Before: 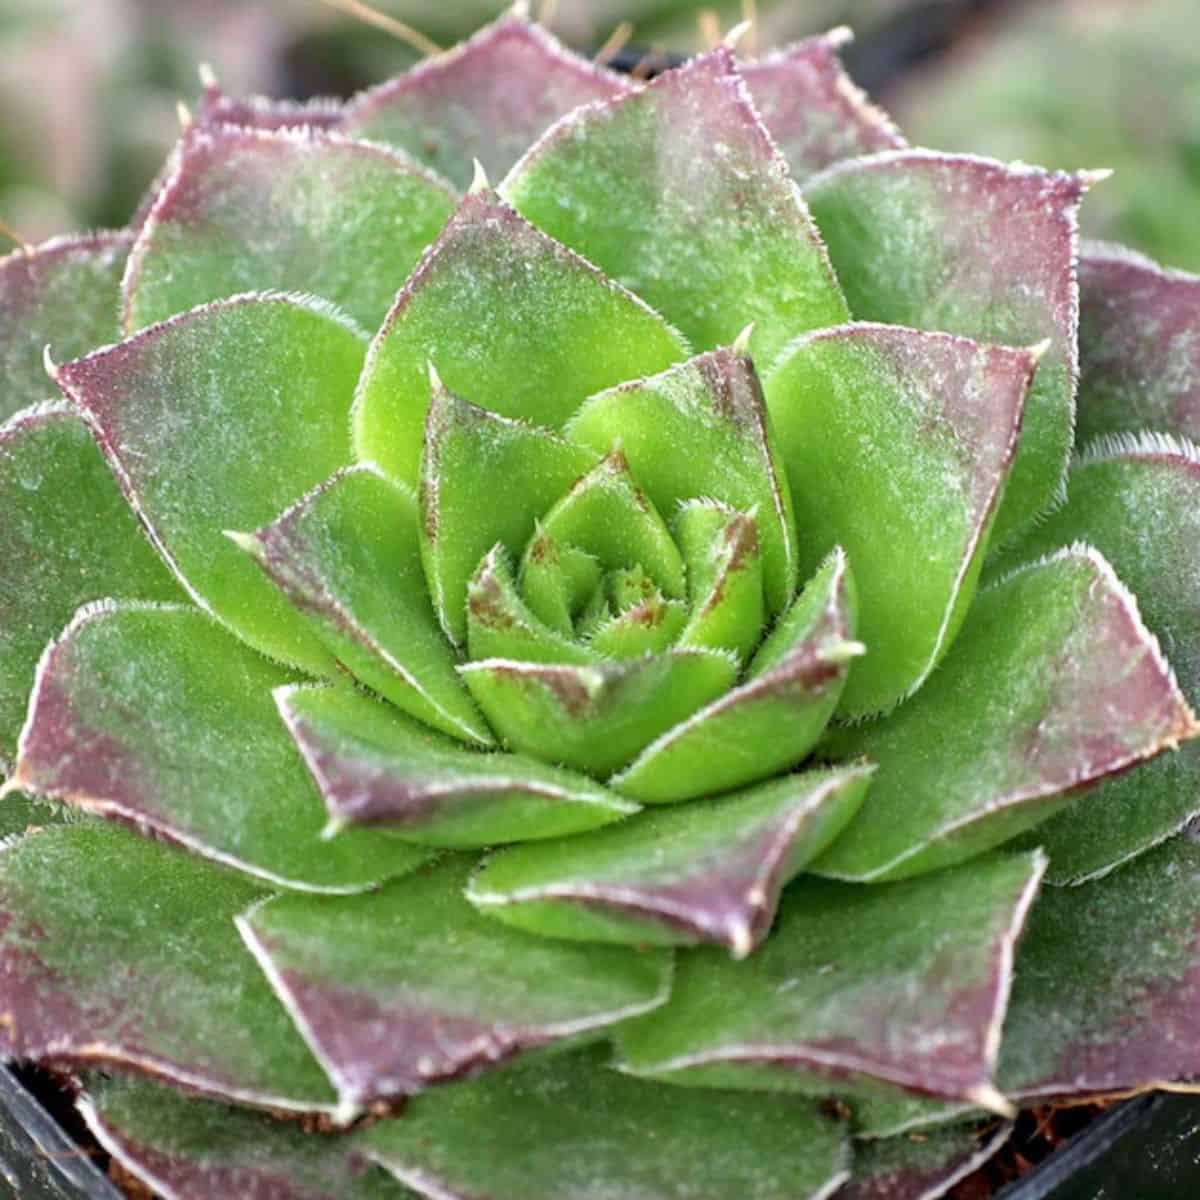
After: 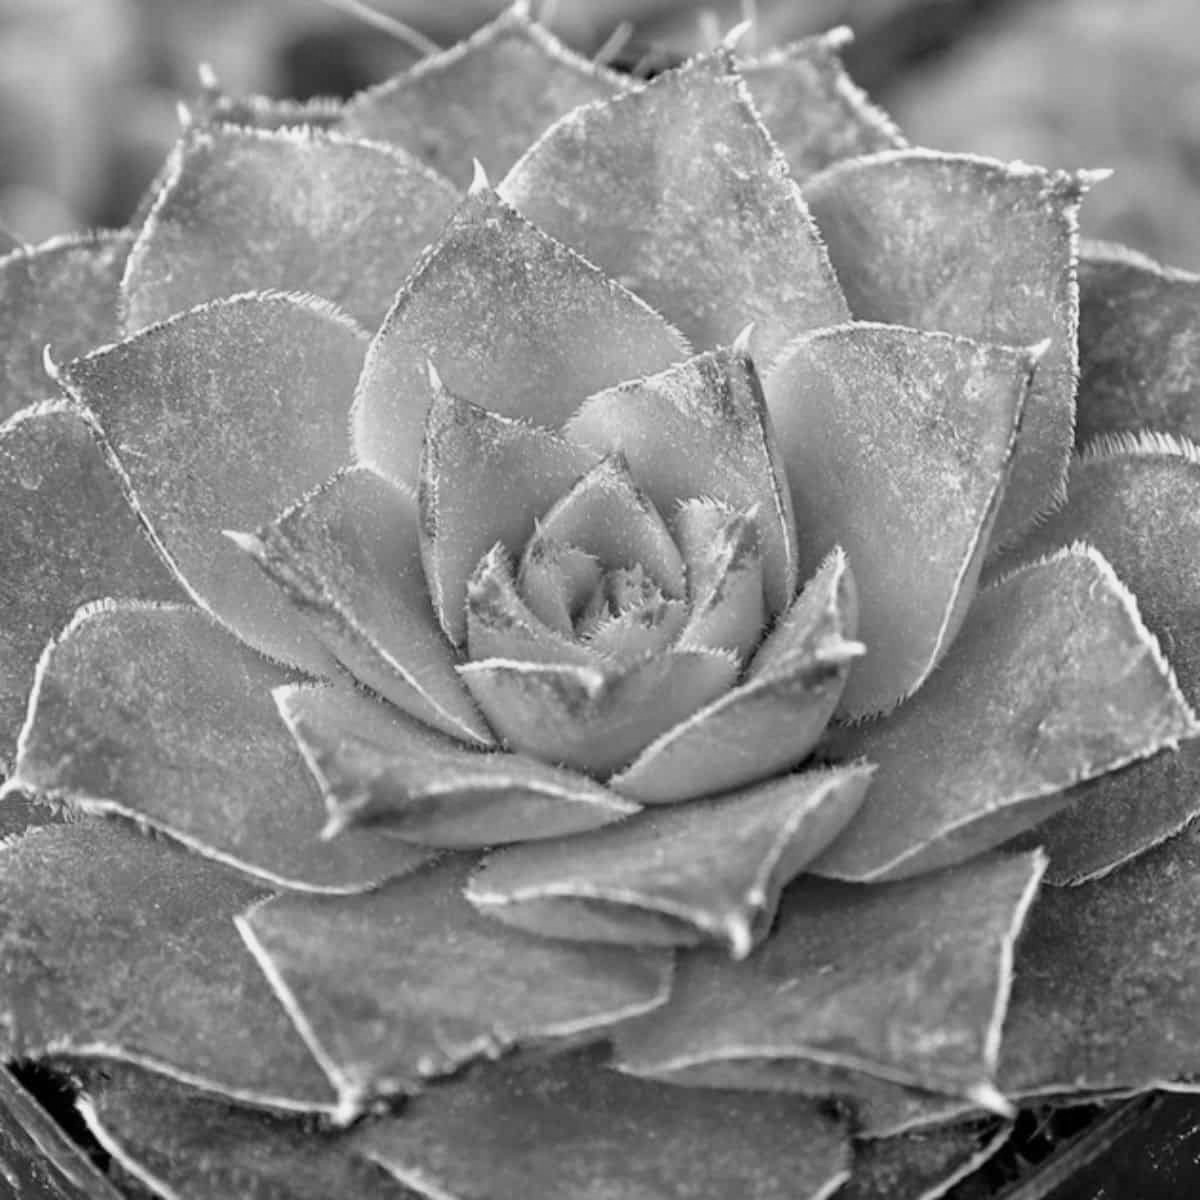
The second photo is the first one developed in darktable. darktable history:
color balance: output saturation 120%
monochrome: a 73.58, b 64.21
